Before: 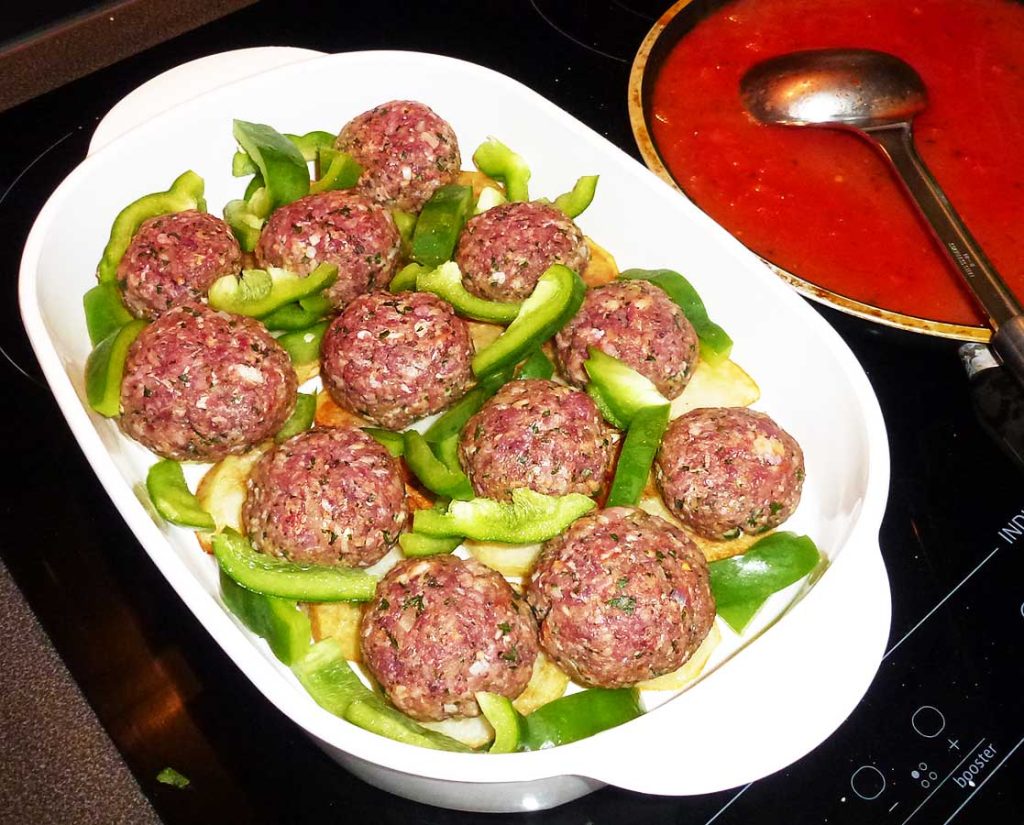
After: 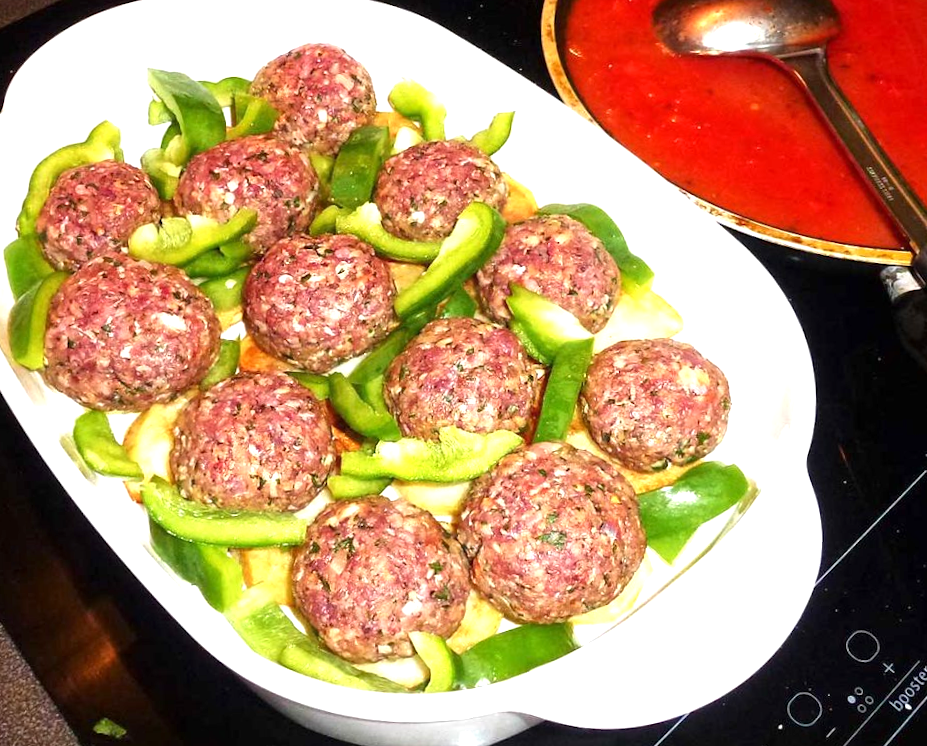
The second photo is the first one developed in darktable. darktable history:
exposure: exposure 0.6 EV, compensate highlight preservation false
crop and rotate: angle 1.96°, left 5.673%, top 5.673%
